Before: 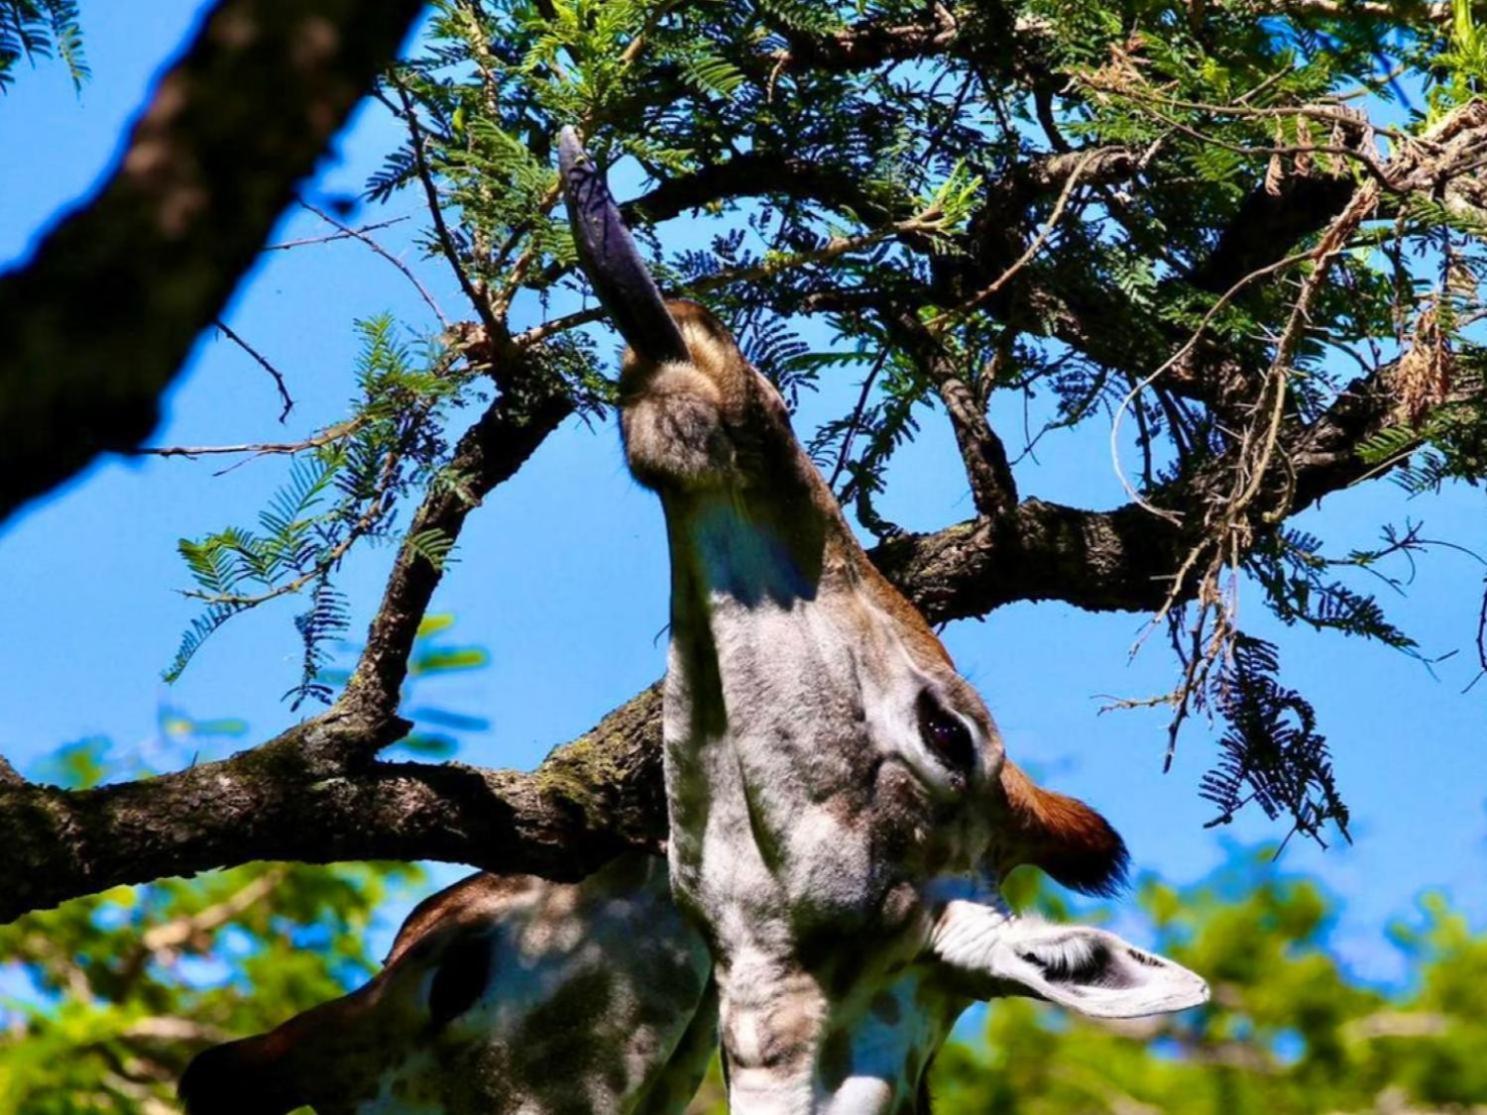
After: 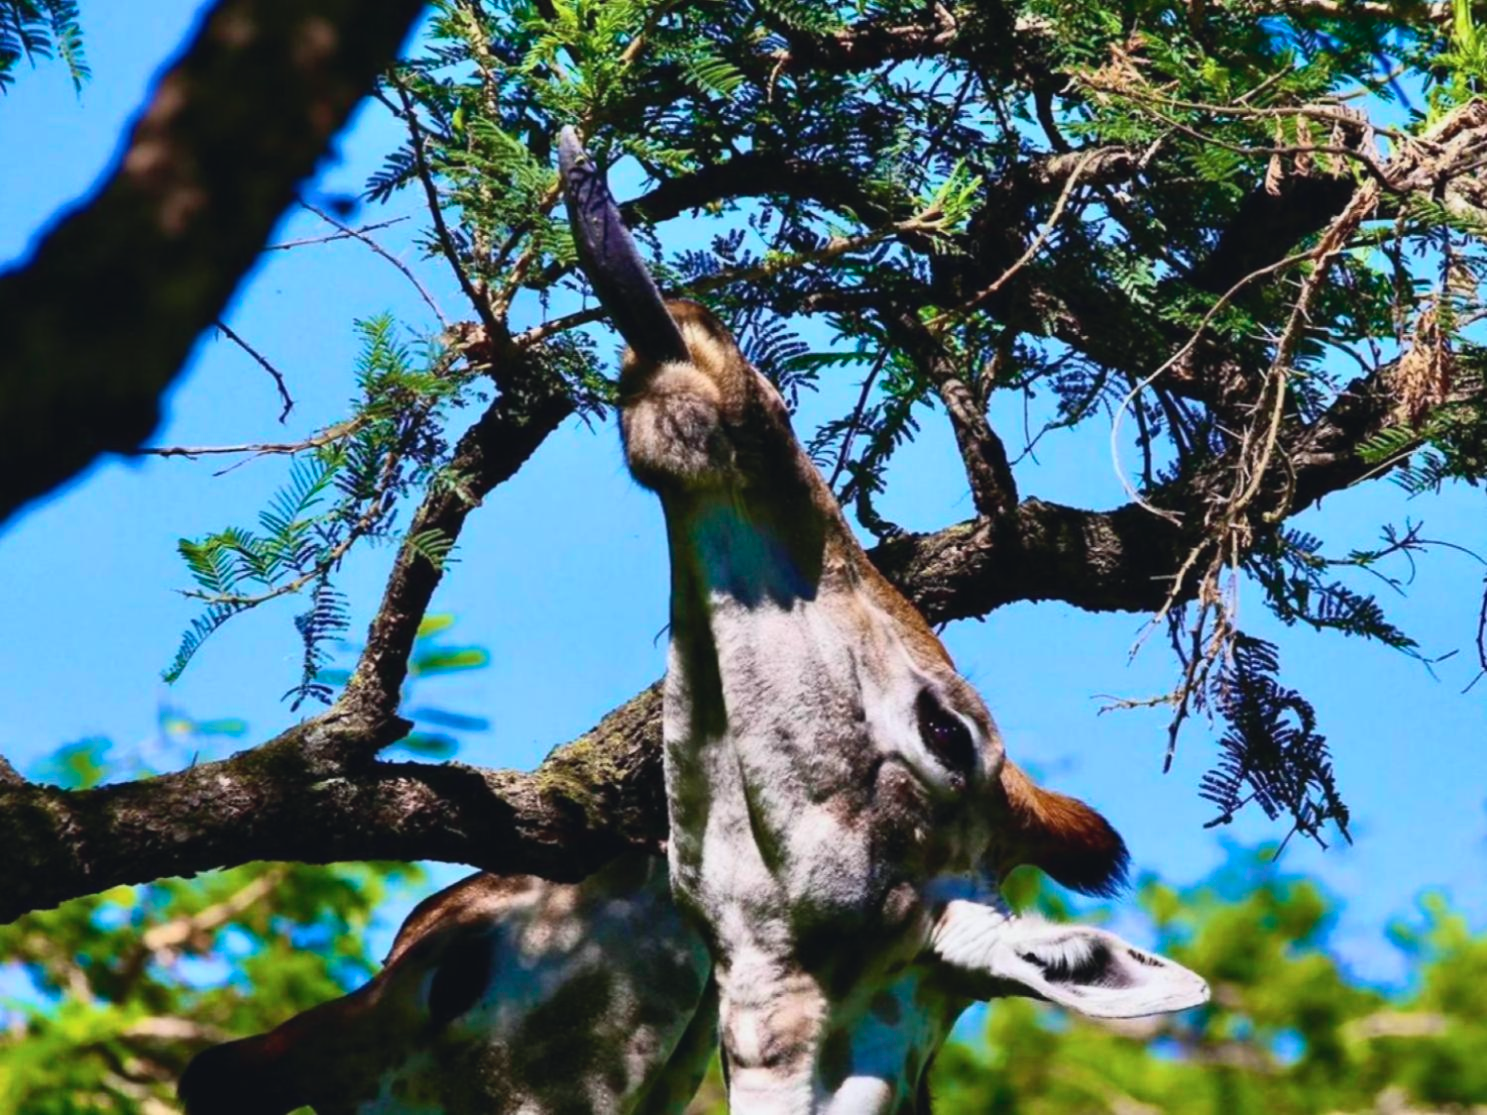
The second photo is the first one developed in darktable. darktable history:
tone curve: curves: ch0 [(0, 0.045) (0.155, 0.169) (0.46, 0.466) (0.751, 0.788) (1, 0.961)]; ch1 [(0, 0) (0.43, 0.408) (0.472, 0.469) (0.505, 0.503) (0.553, 0.555) (0.592, 0.581) (1, 1)]; ch2 [(0, 0) (0.505, 0.495) (0.579, 0.569) (1, 1)], color space Lab, independent channels, preserve colors none
